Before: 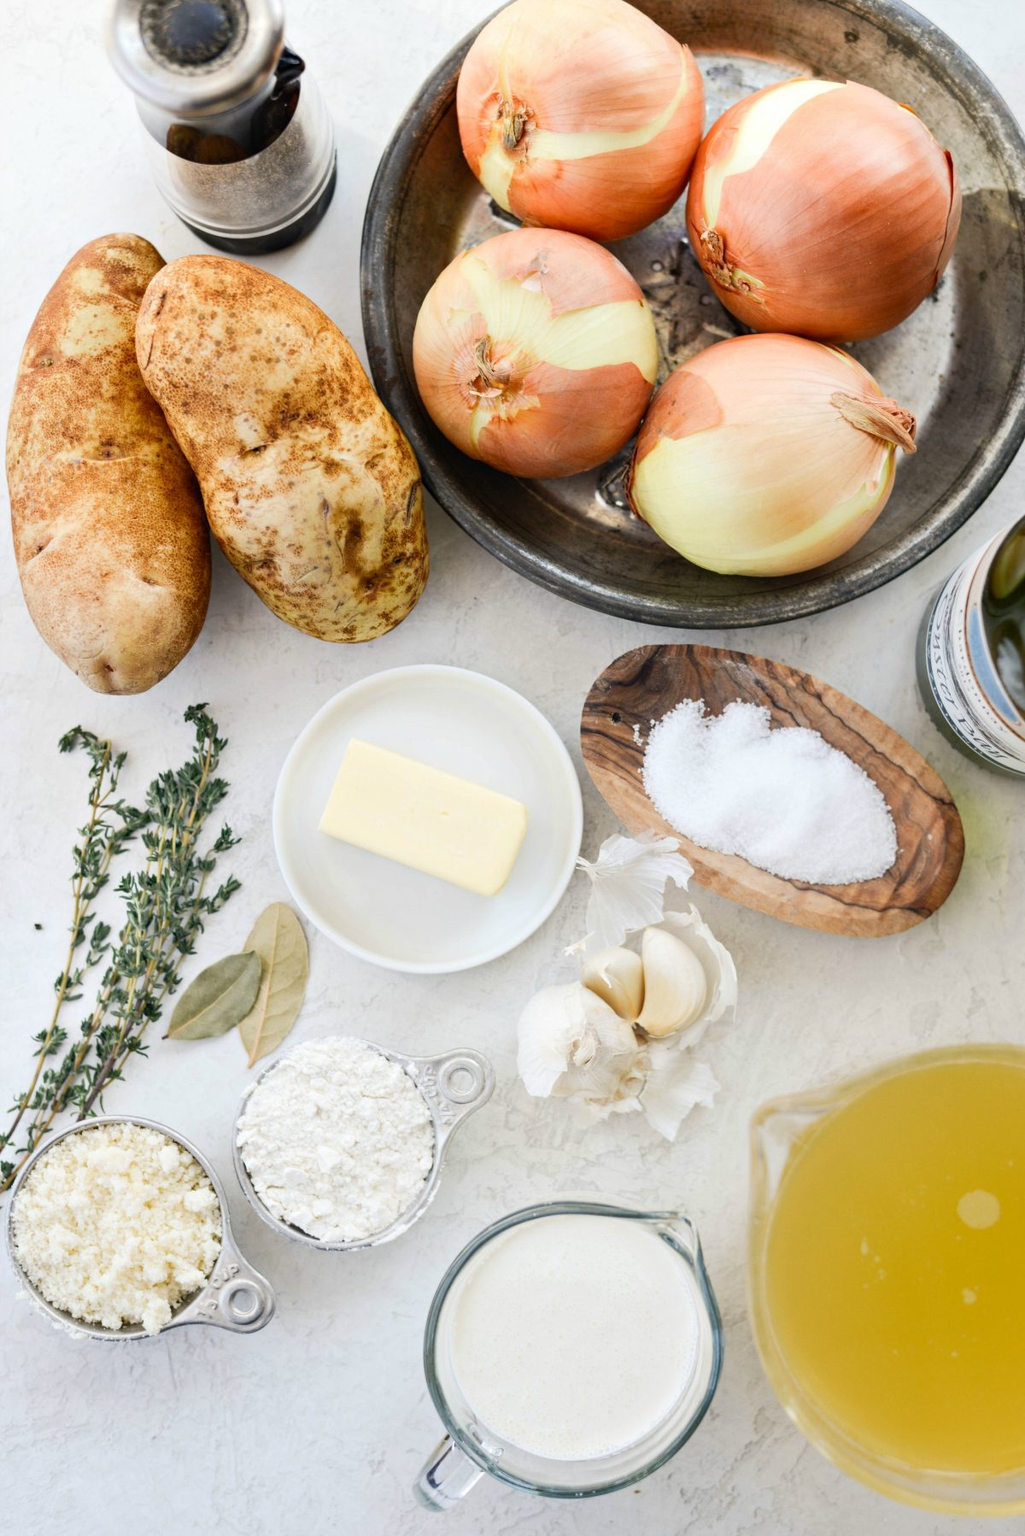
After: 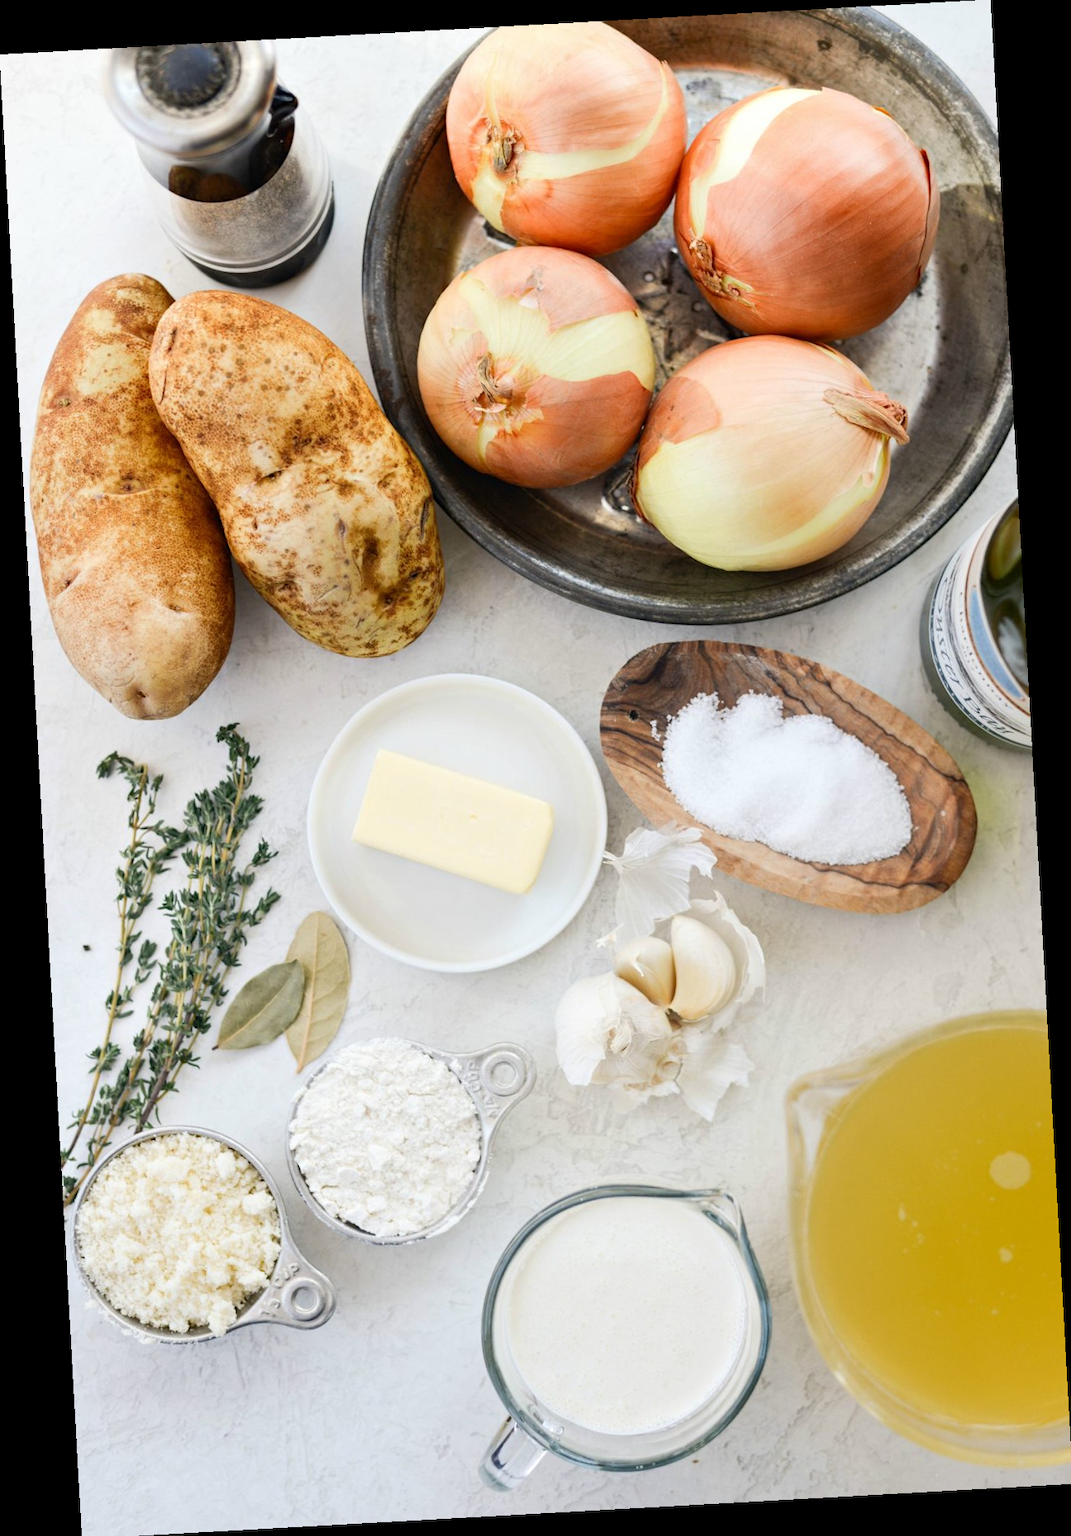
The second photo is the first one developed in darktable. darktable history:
crop: bottom 0.071%
rotate and perspective: rotation -3.18°, automatic cropping off
